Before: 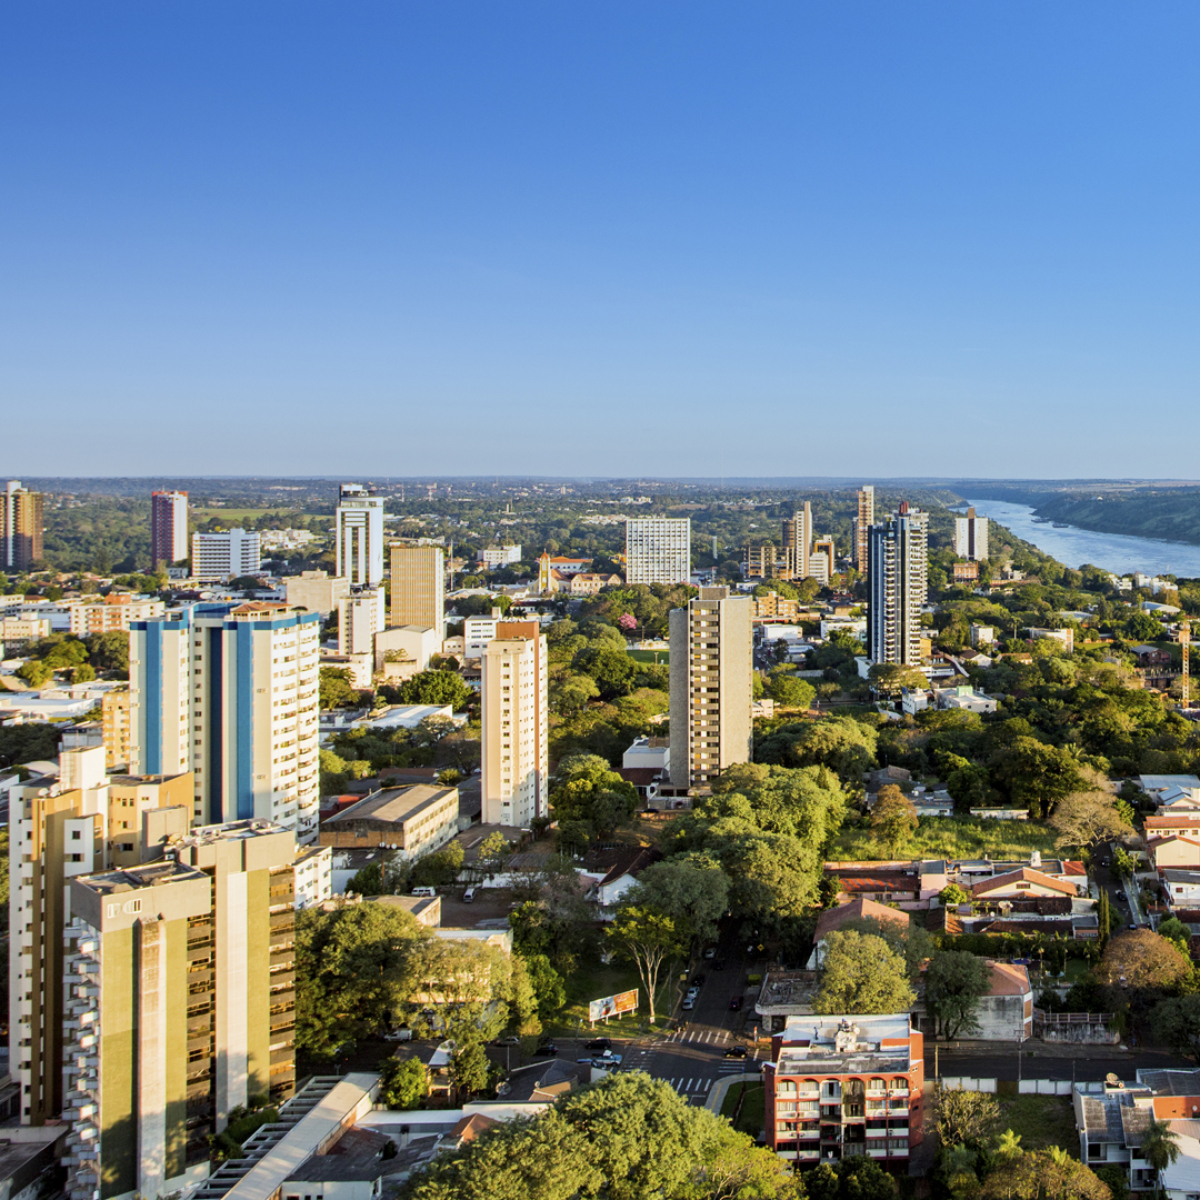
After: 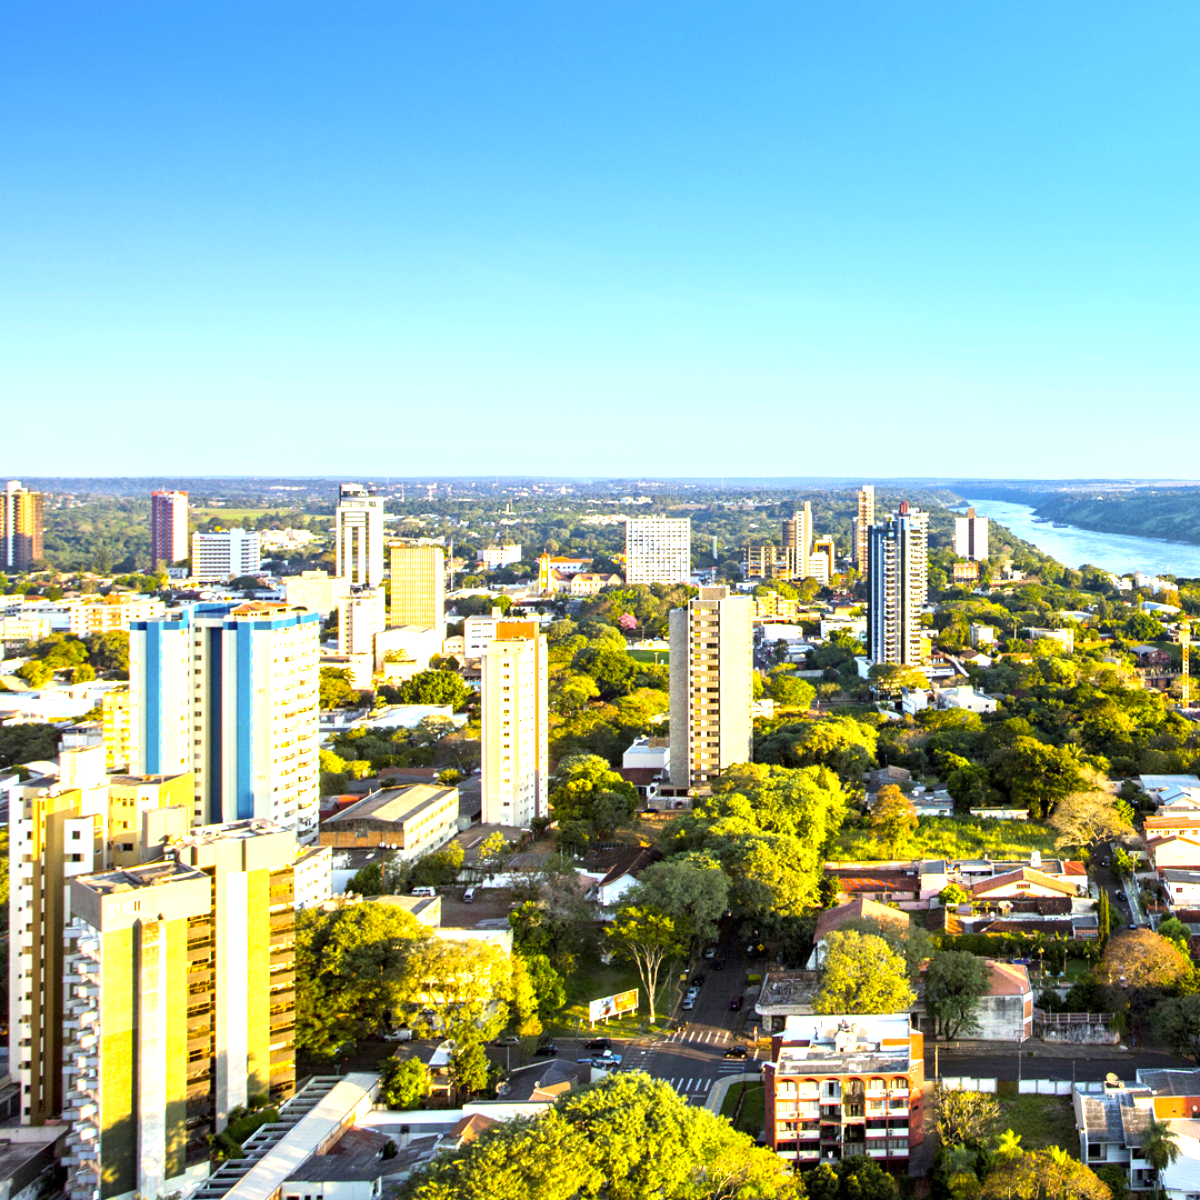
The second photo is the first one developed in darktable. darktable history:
color balance: output saturation 120%
exposure: exposure 1.137 EV, compensate highlight preservation false
